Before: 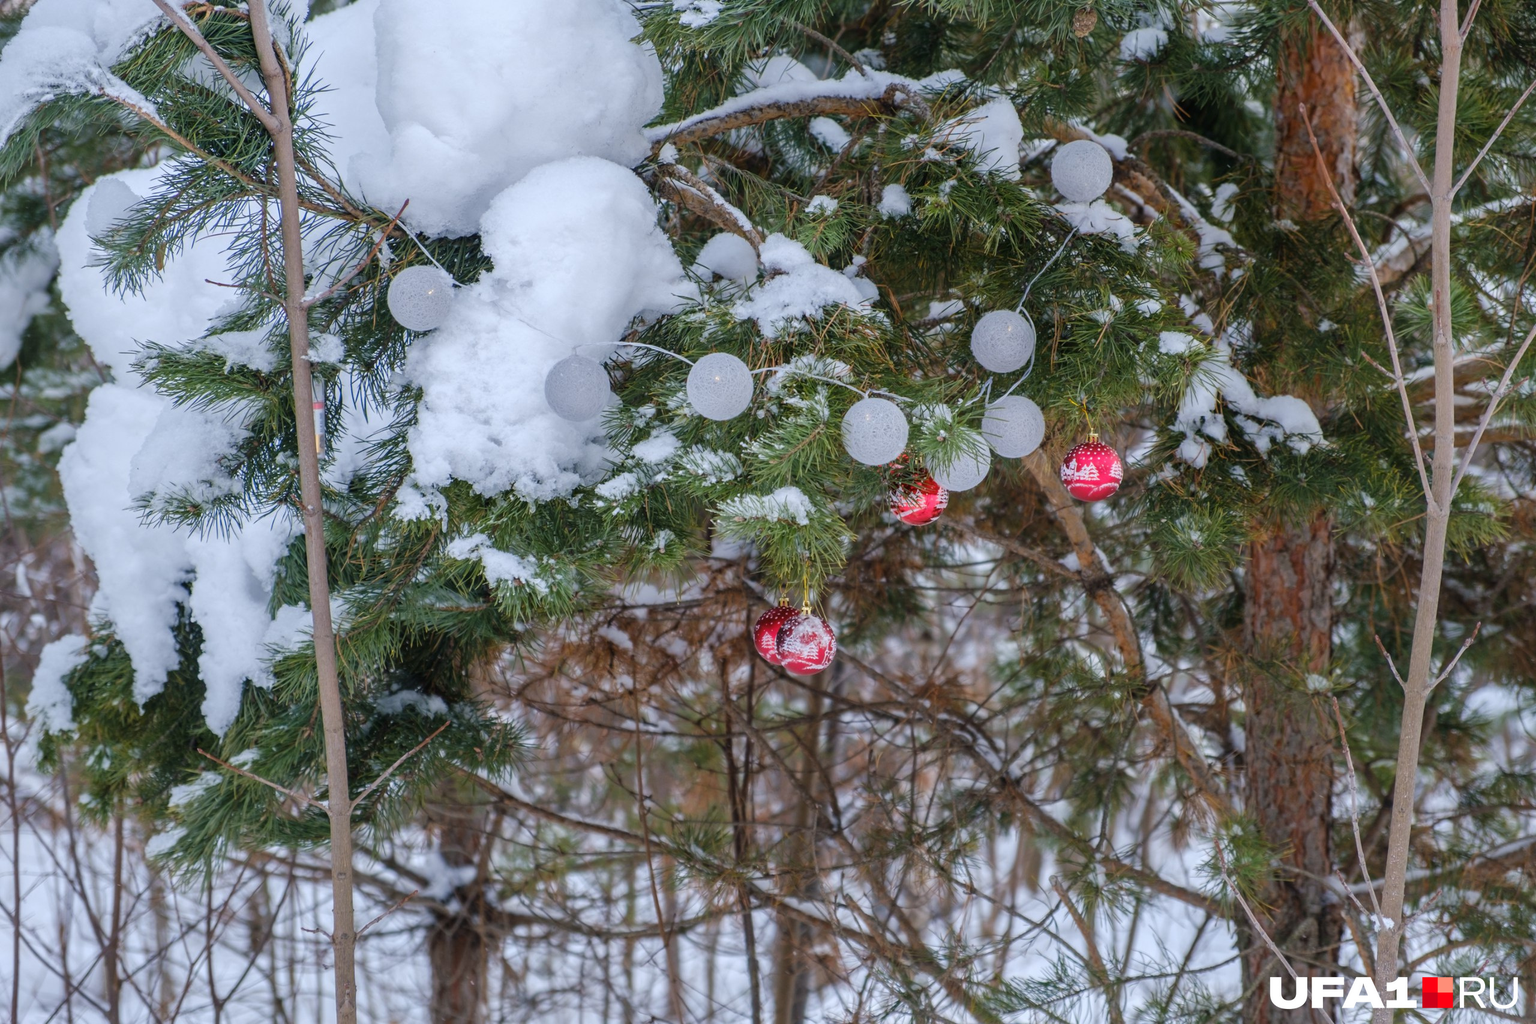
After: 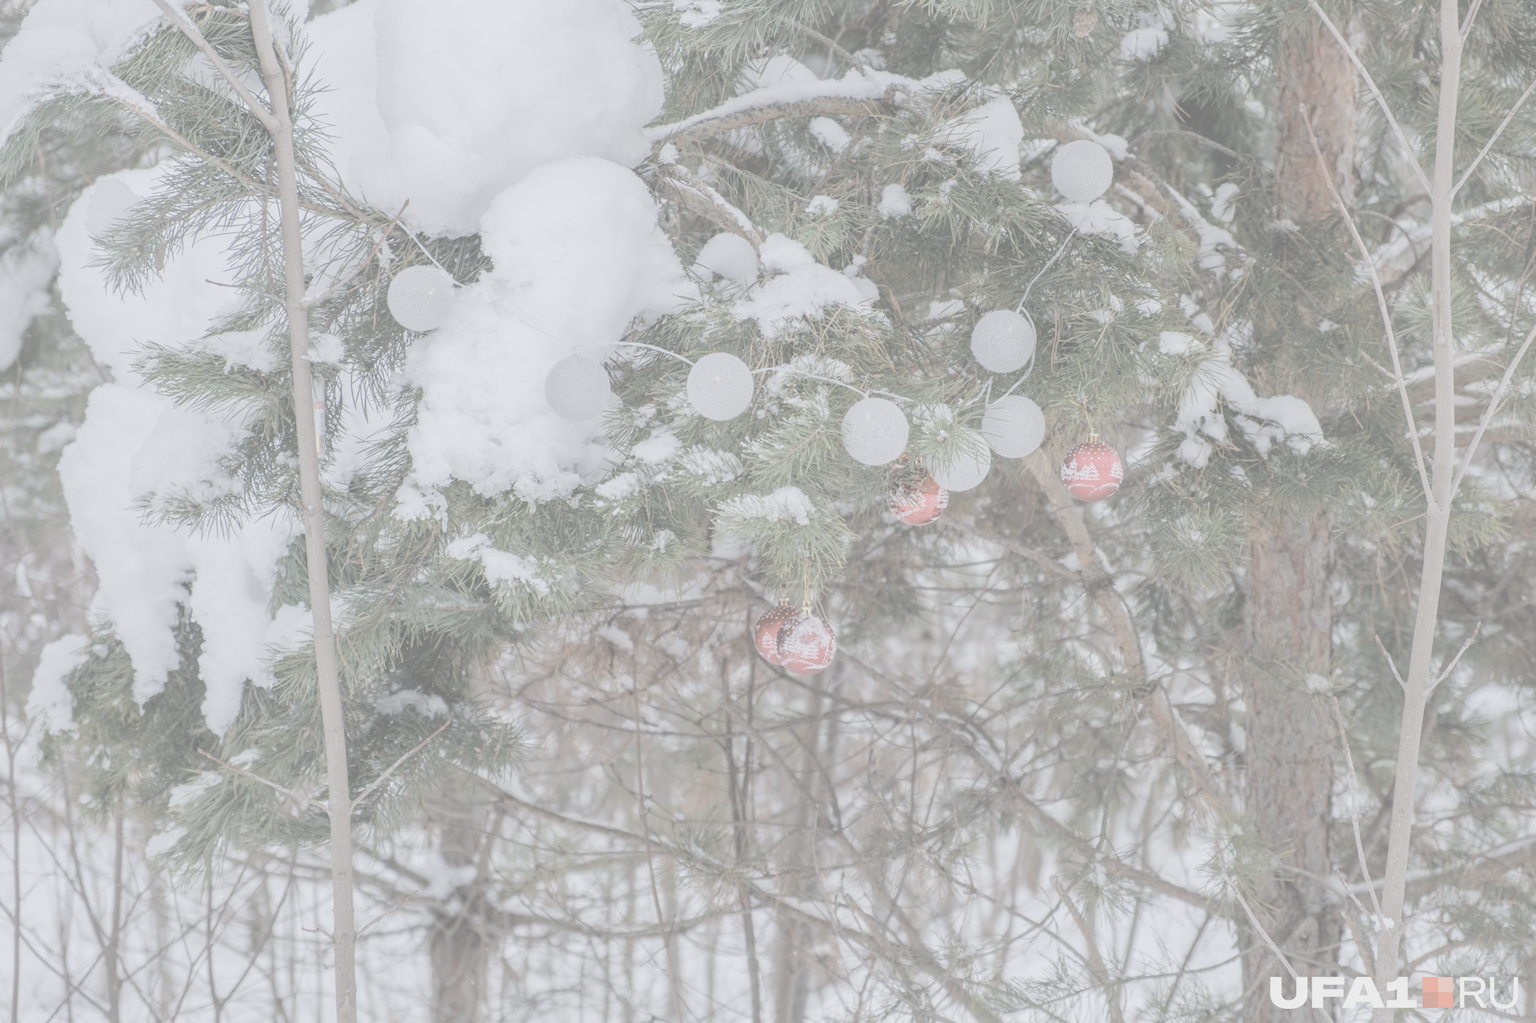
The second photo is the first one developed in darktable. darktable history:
contrast brightness saturation: contrast -0.333, brightness 0.761, saturation -0.782
